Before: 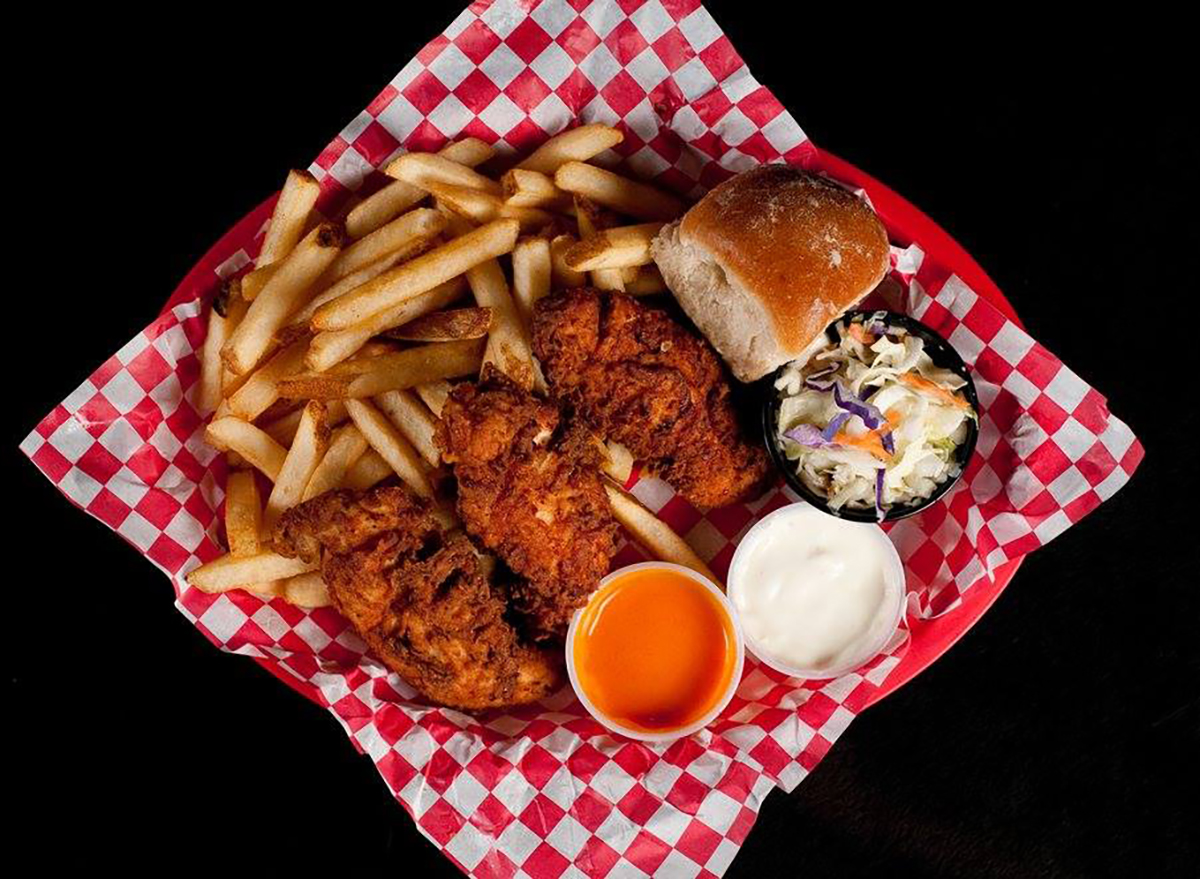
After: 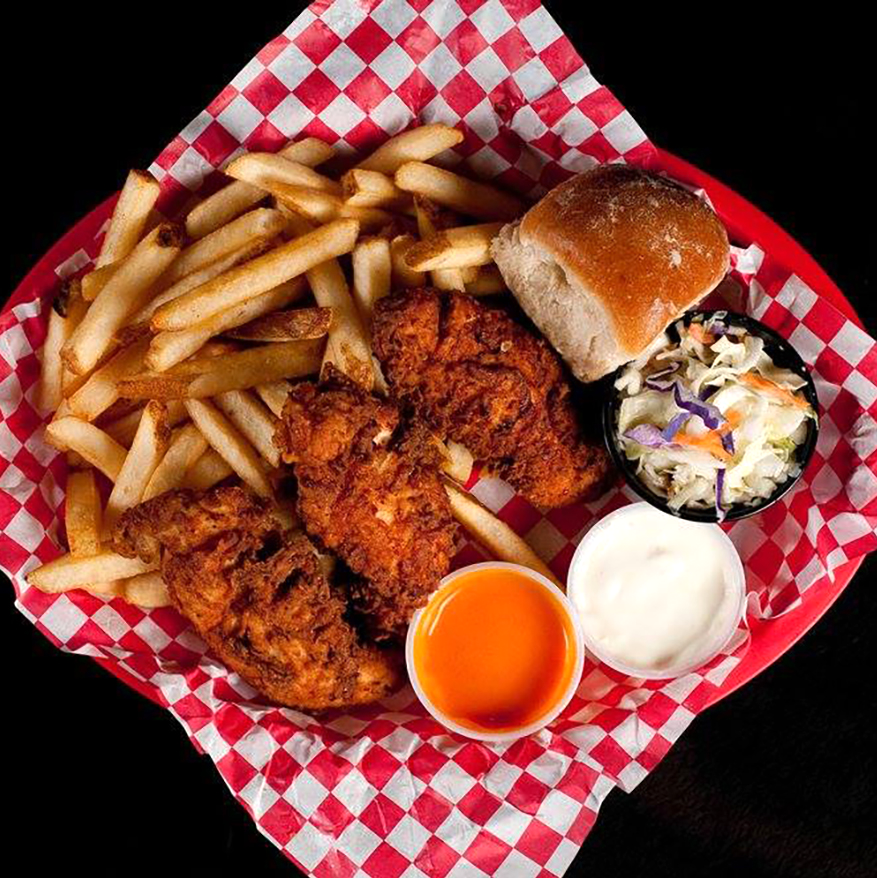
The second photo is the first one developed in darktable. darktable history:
exposure: exposure 0.201 EV, compensate highlight preservation false
crop: left 13.391%, top 0%, right 13.494%
